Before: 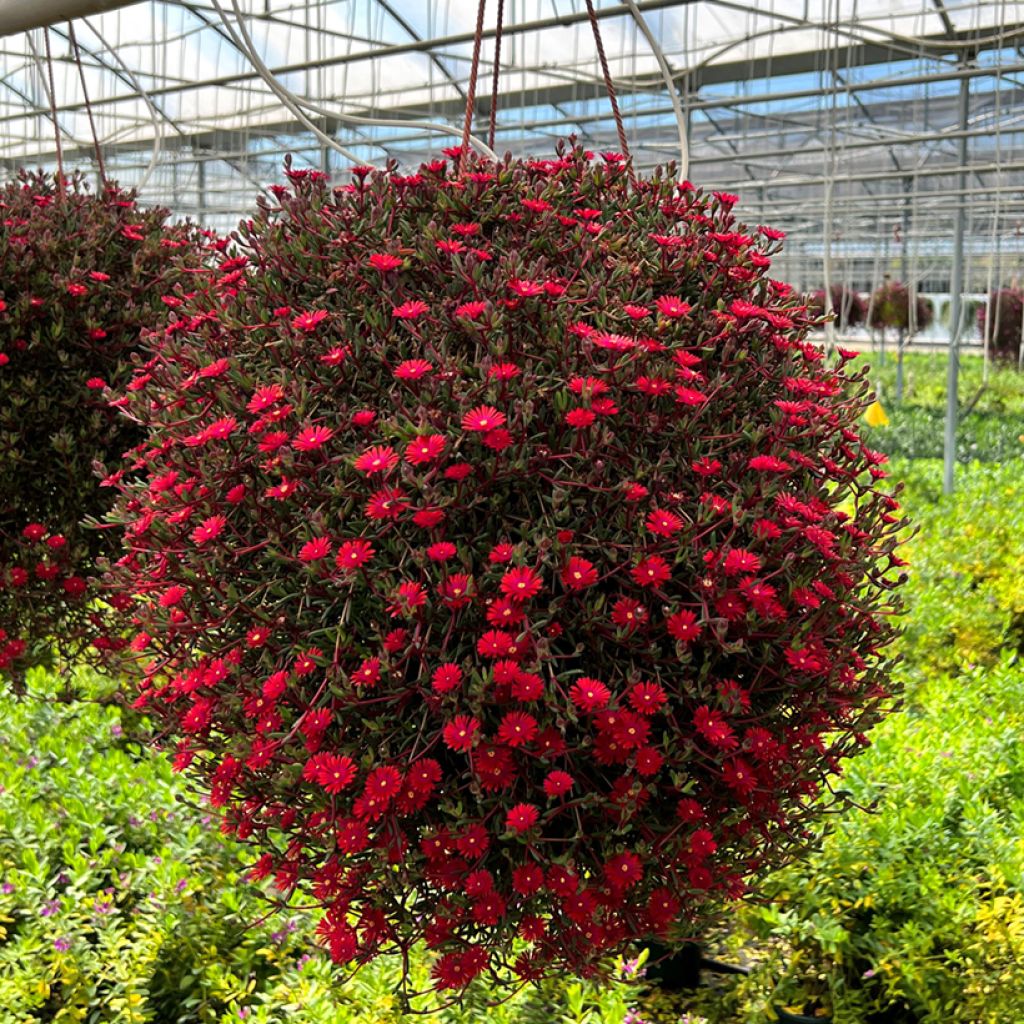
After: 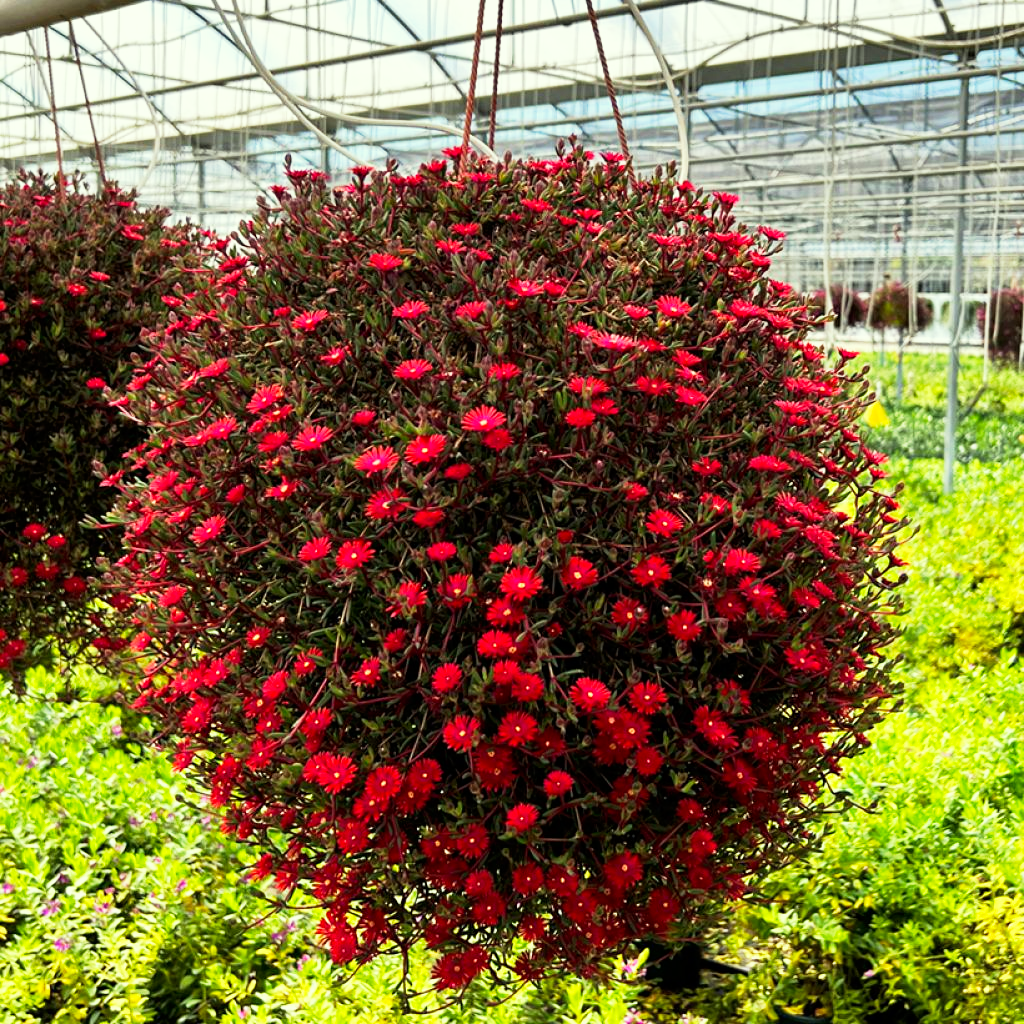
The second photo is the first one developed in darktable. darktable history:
color correction: highlights a* -4.41, highlights b* 6.56
base curve: curves: ch0 [(0, 0) (0.005, 0.002) (0.193, 0.295) (0.399, 0.664) (0.75, 0.928) (1, 1)], preserve colors none
